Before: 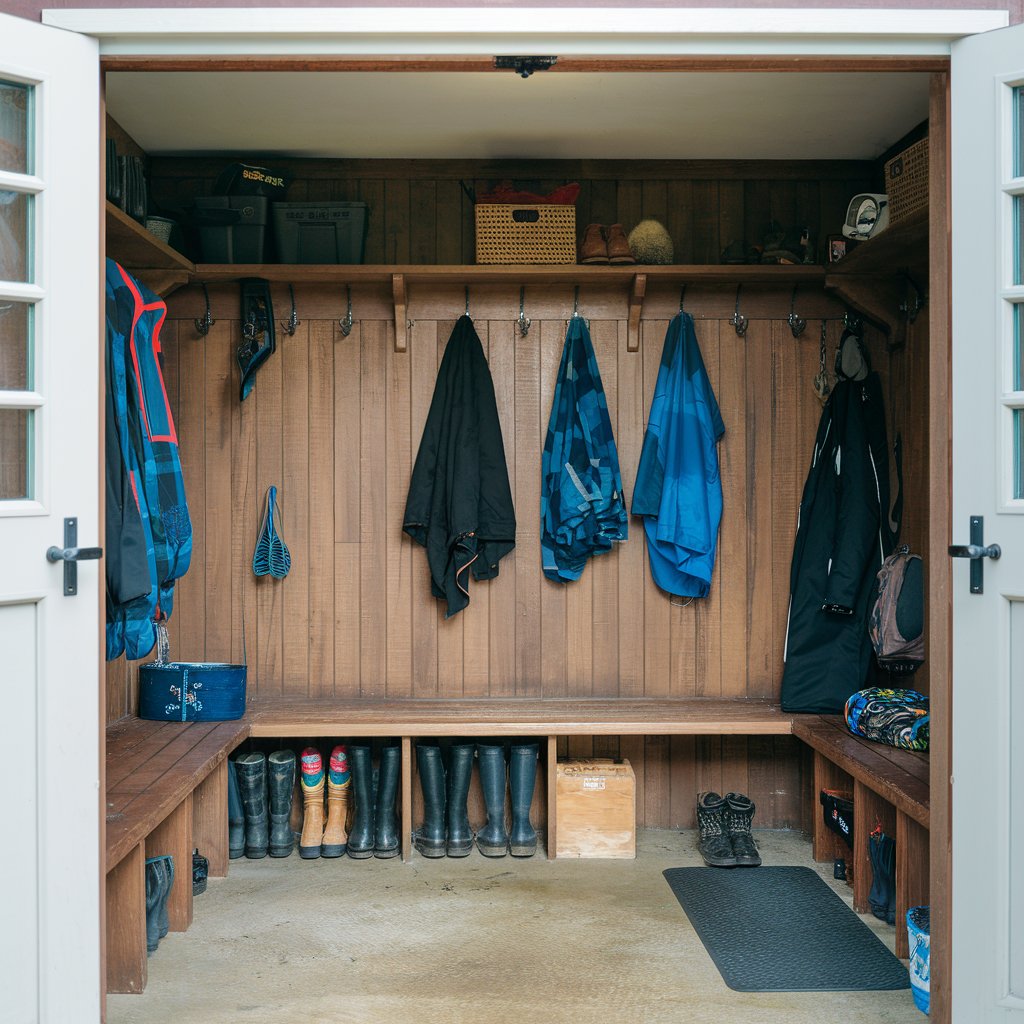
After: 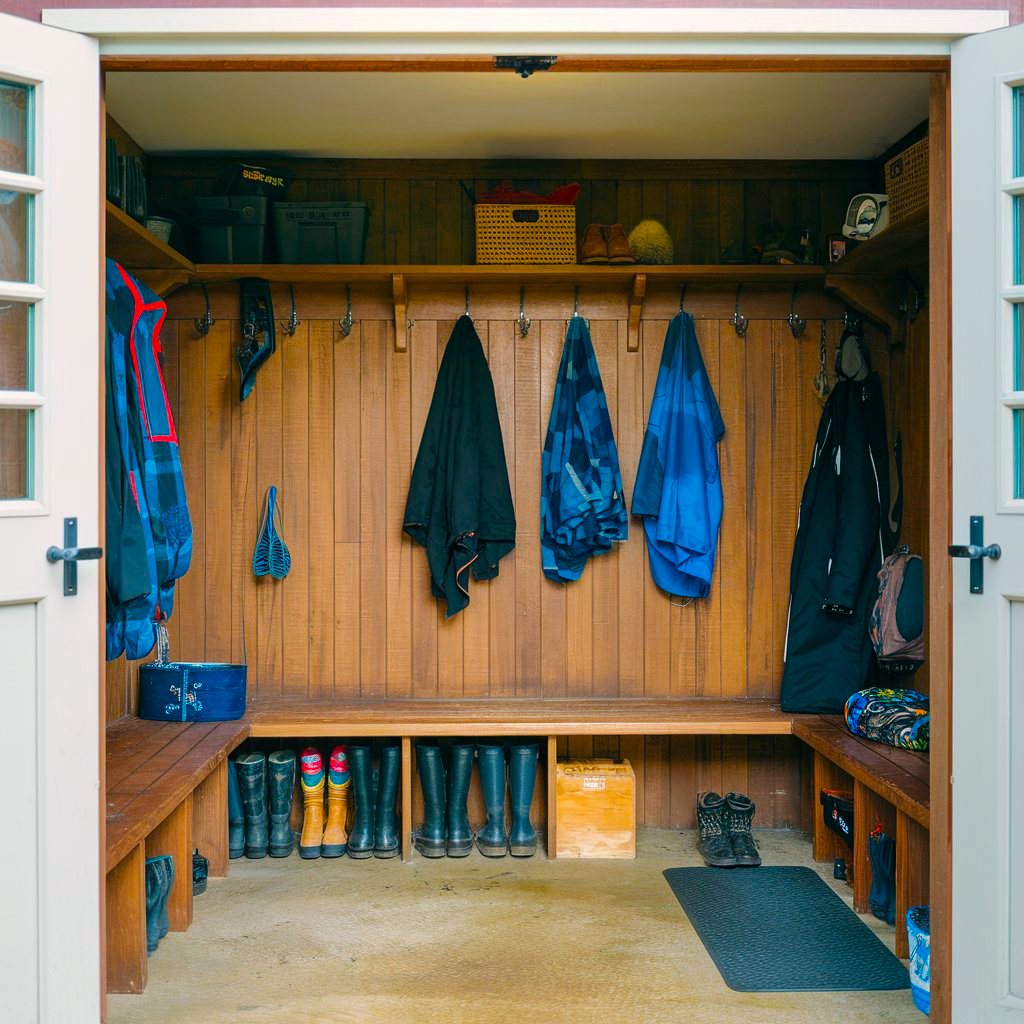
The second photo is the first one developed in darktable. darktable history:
color correction: highlights a* 3.84, highlights b* 5.07
color balance rgb: linear chroma grading › global chroma 25%, perceptual saturation grading › global saturation 50%
white balance: red 1, blue 1
